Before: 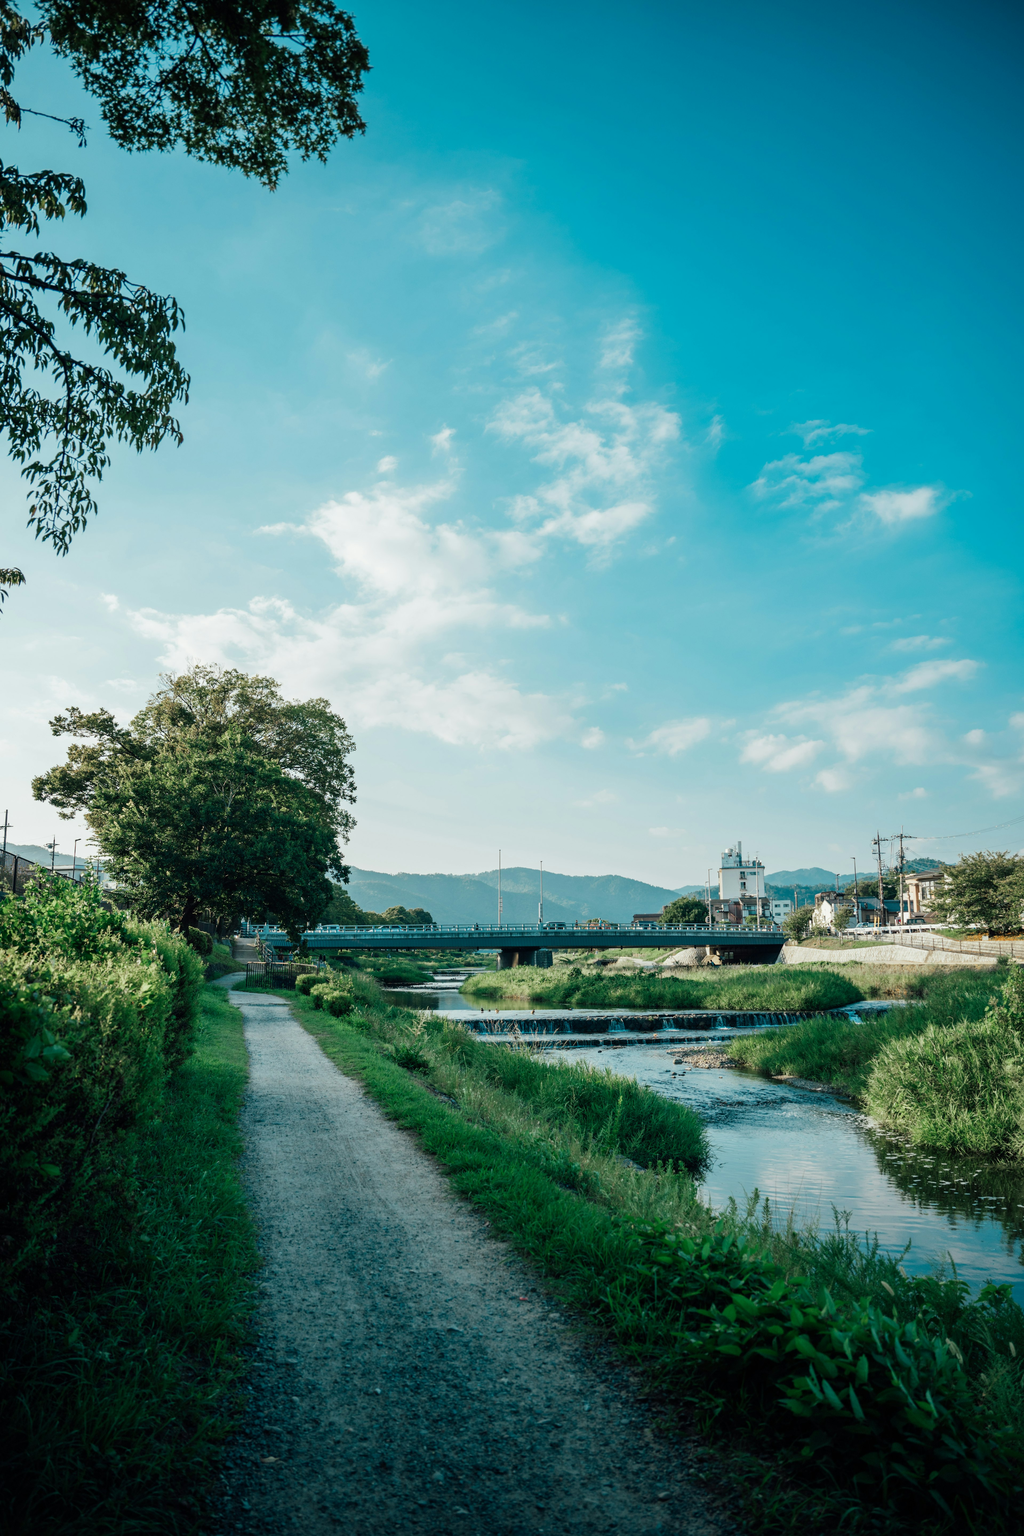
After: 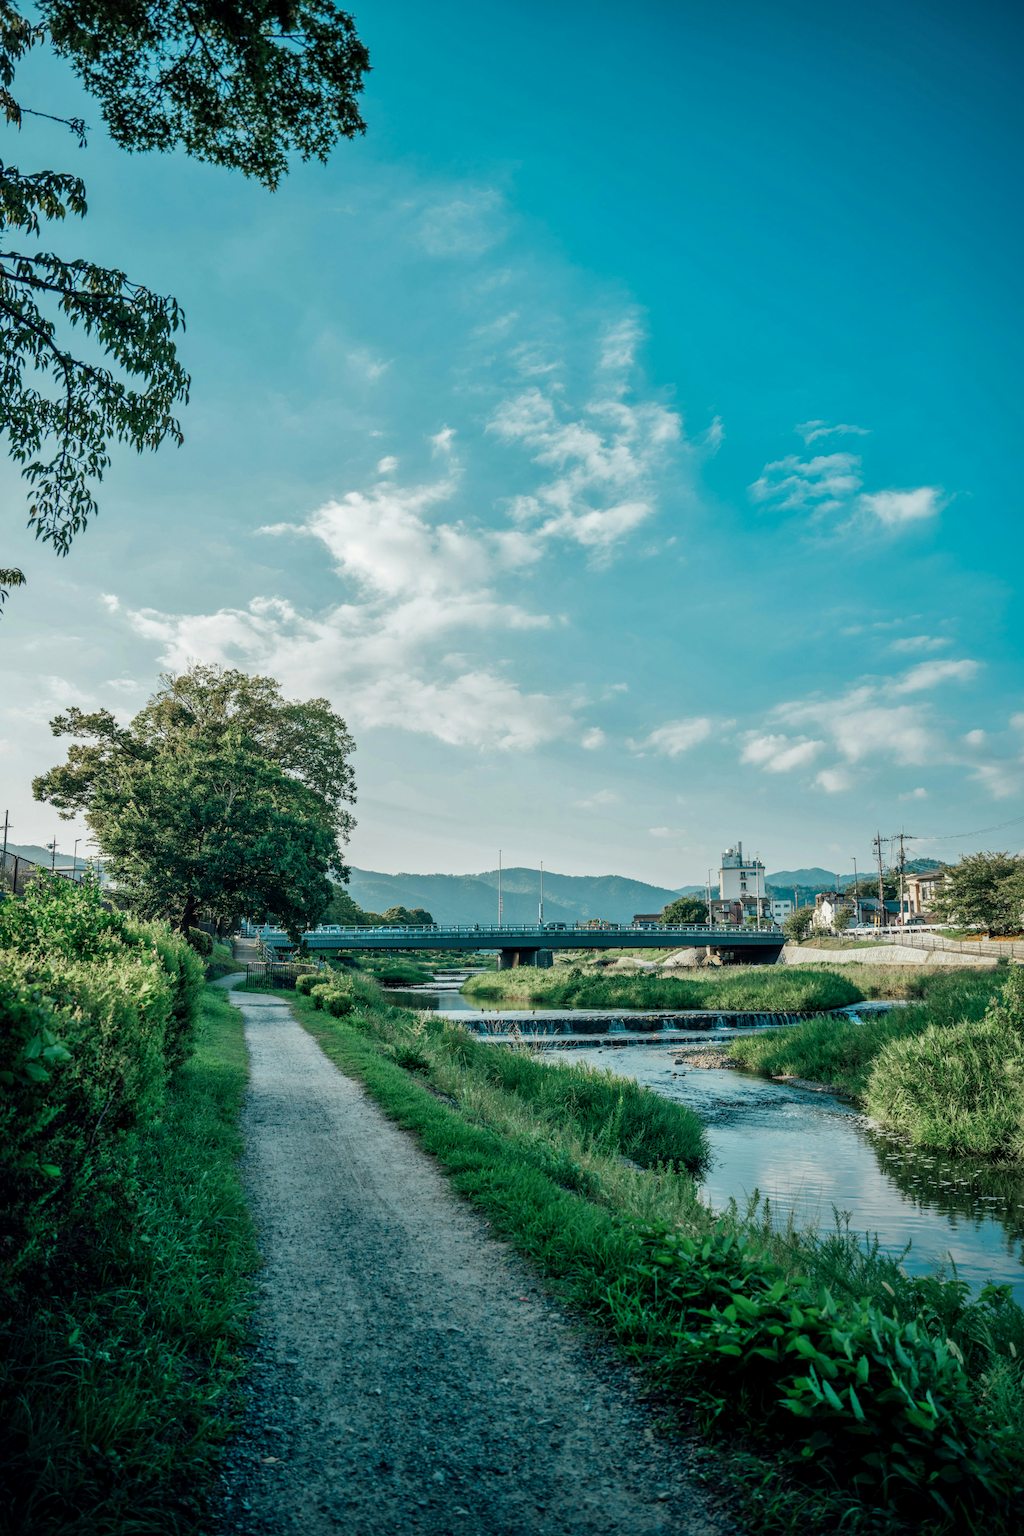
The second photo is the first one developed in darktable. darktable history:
shadows and highlights: on, module defaults
white balance: emerald 1
local contrast: on, module defaults
